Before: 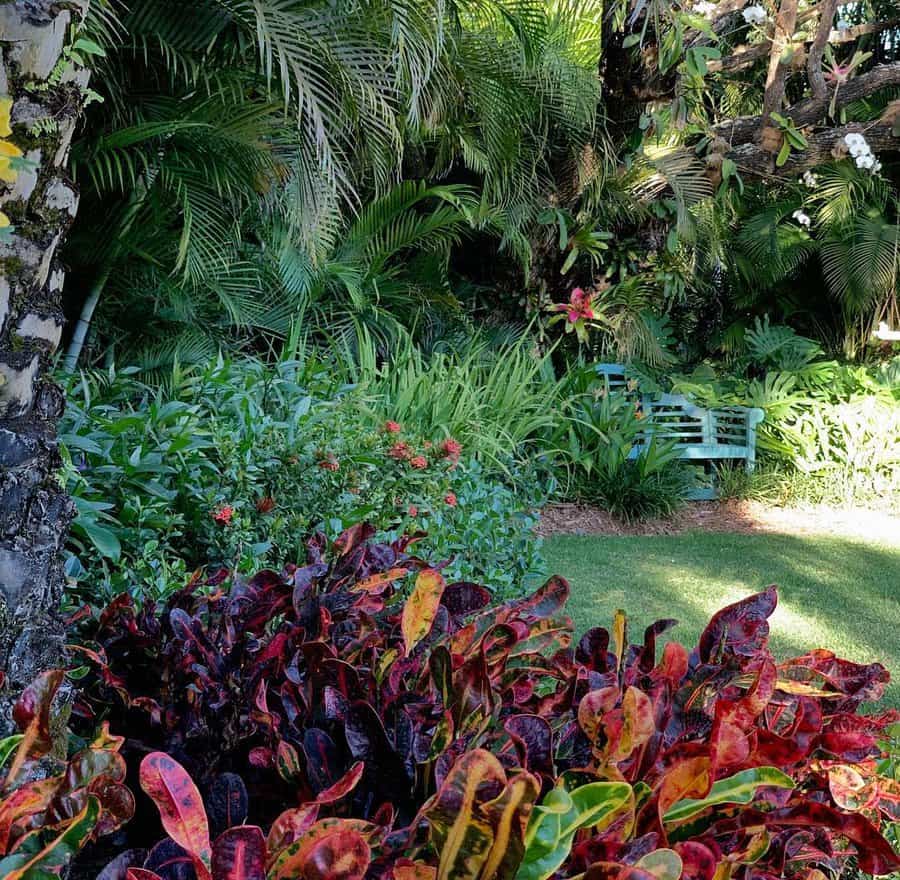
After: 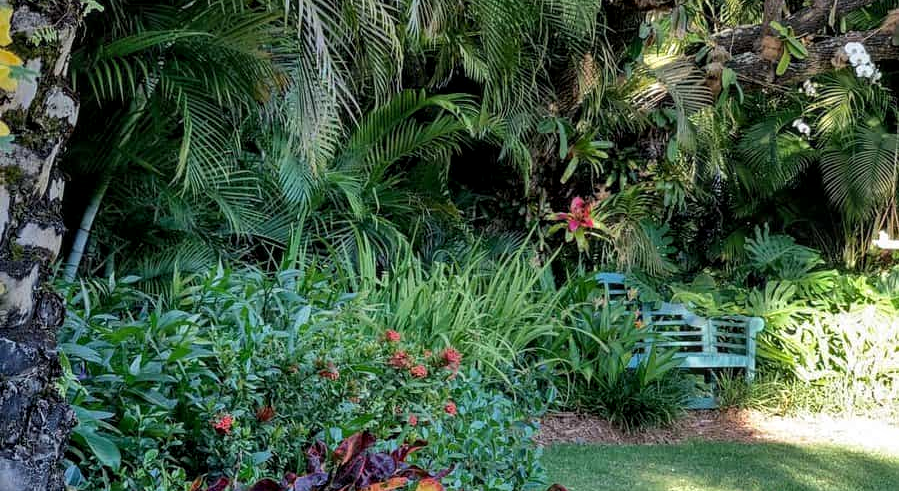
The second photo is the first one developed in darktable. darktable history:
local contrast: on, module defaults
crop and rotate: top 10.448%, bottom 33.692%
